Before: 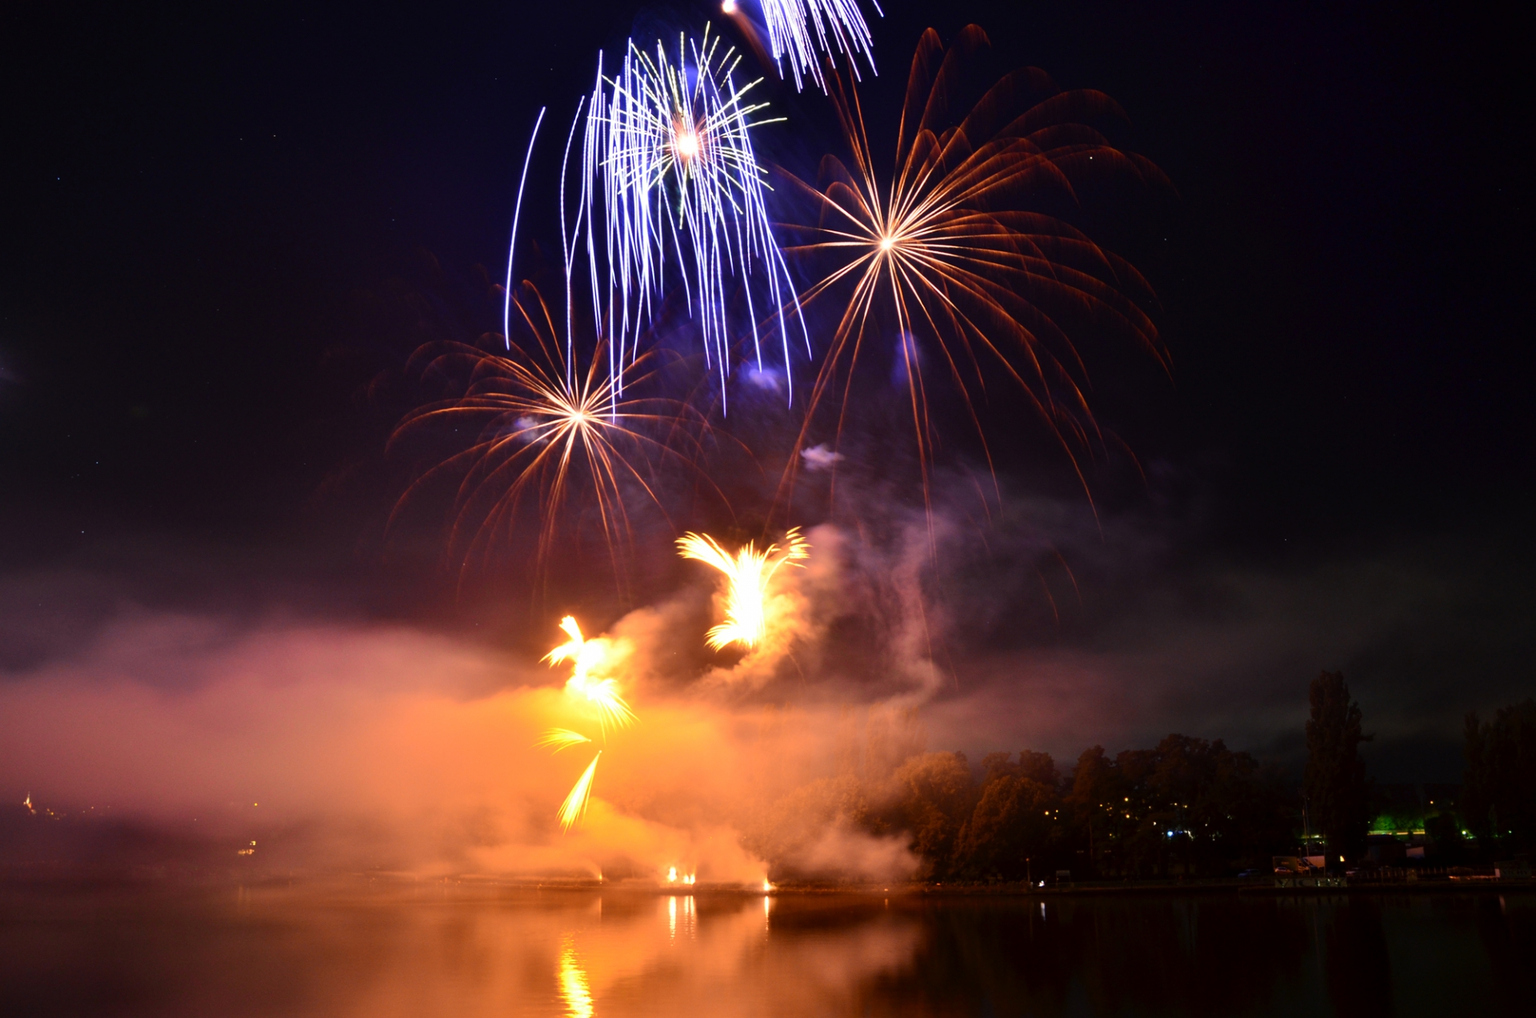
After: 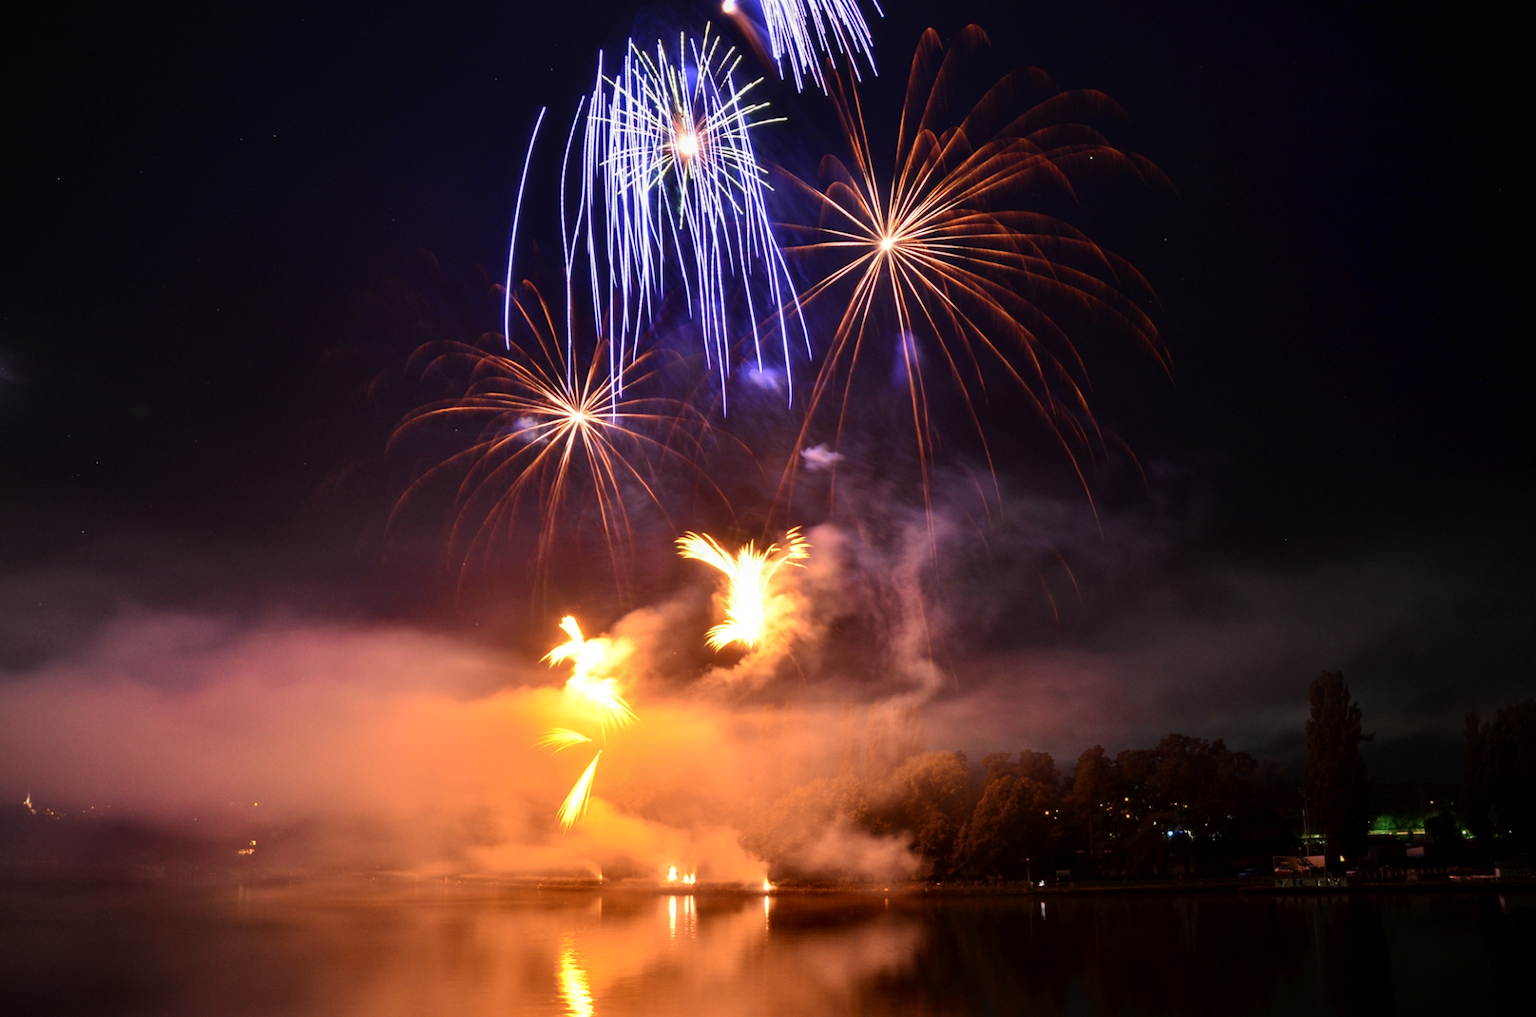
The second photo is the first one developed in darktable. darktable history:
local contrast: on, module defaults
vignetting: fall-off radius 60.92%
